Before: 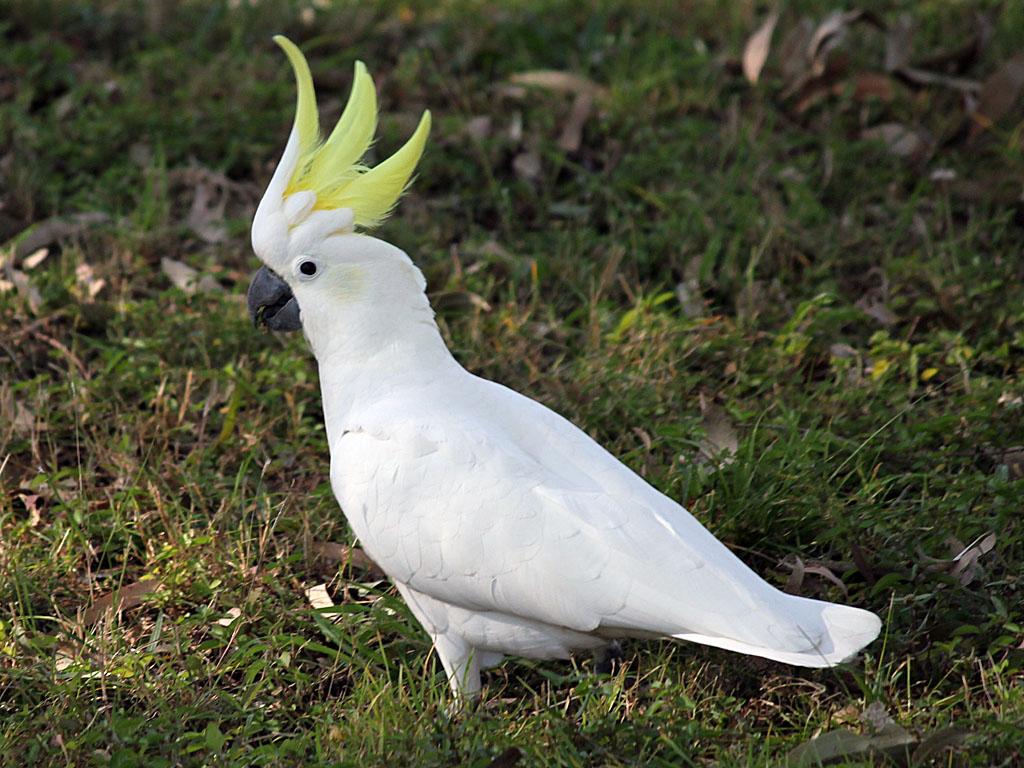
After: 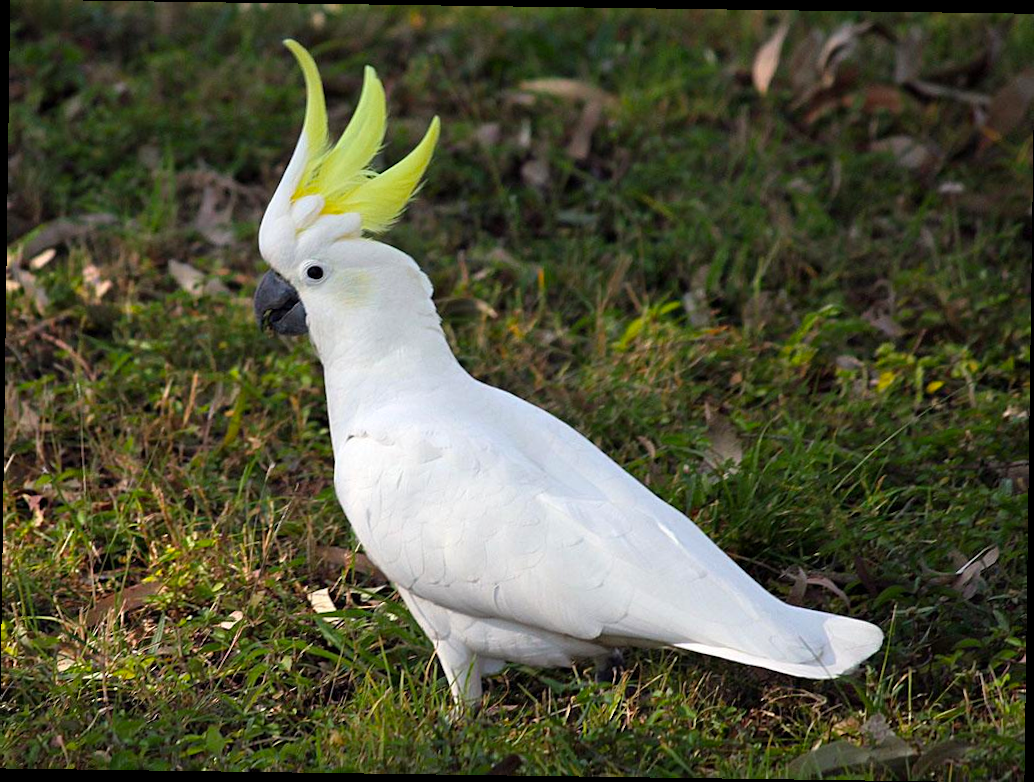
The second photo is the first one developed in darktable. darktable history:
rotate and perspective: rotation 0.8°, automatic cropping off
color balance rgb: linear chroma grading › global chroma 6.48%, perceptual saturation grading › global saturation 12.96%, global vibrance 6.02%
